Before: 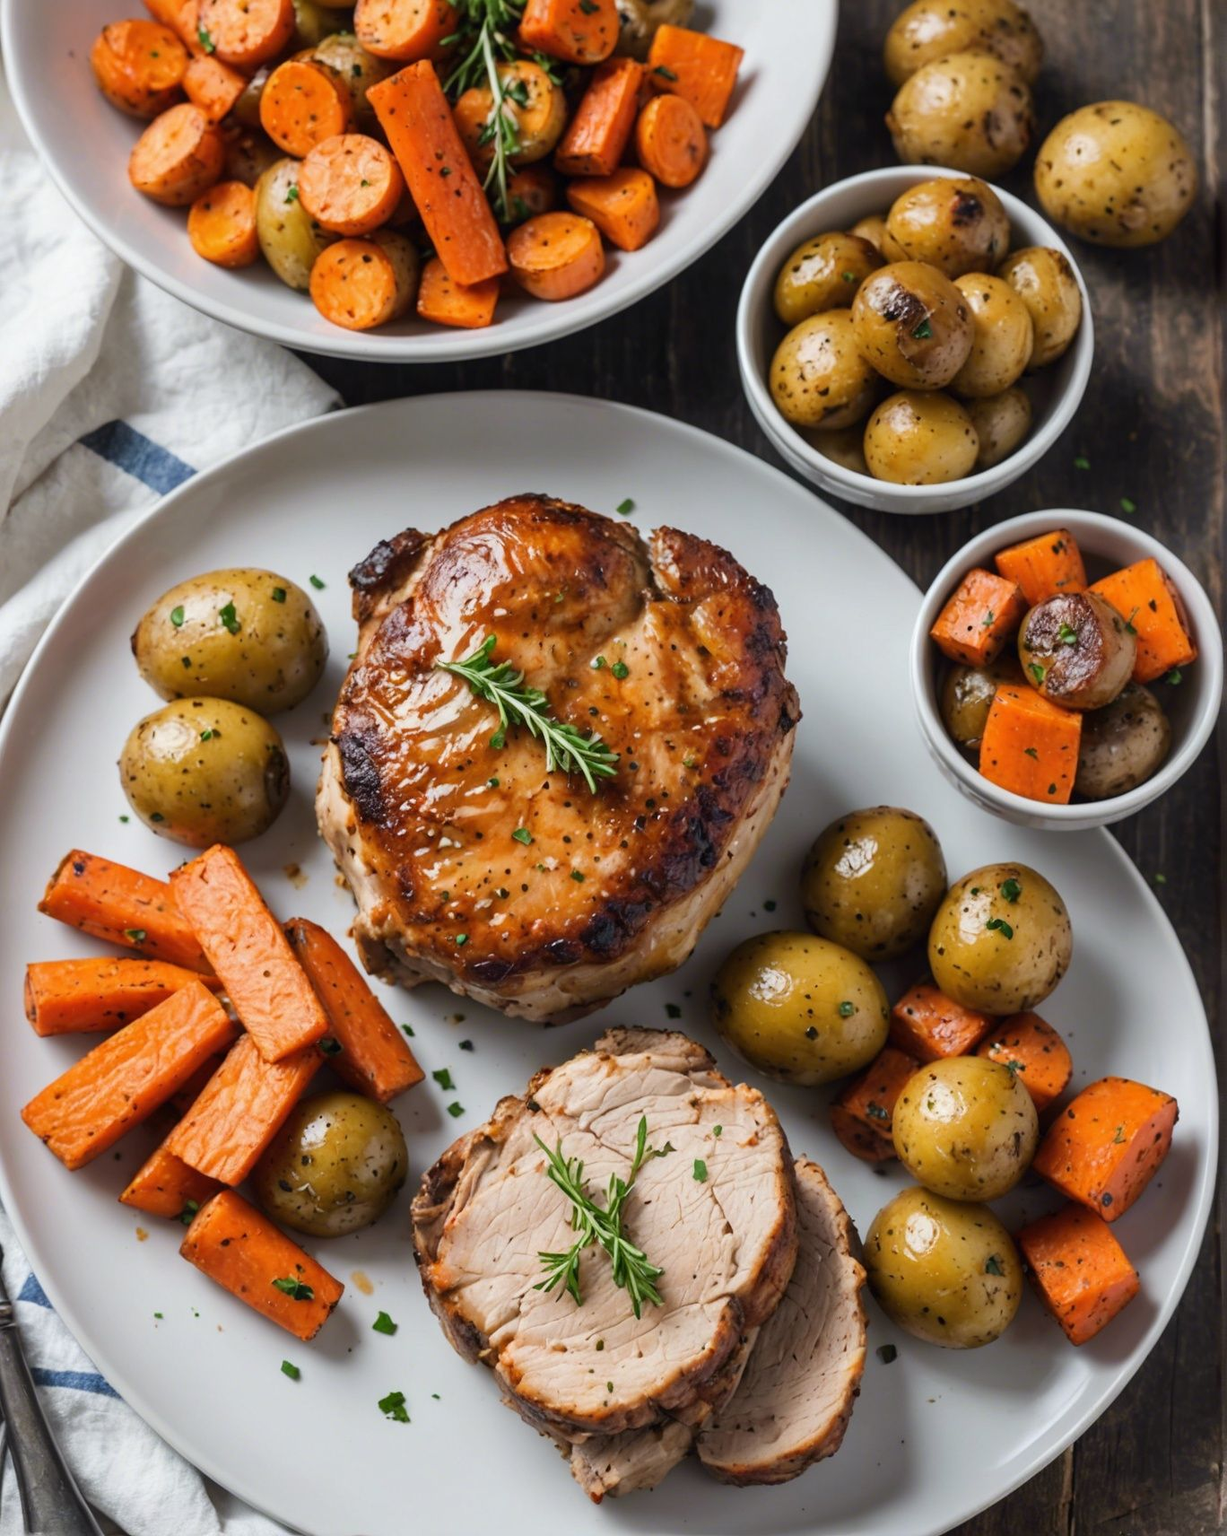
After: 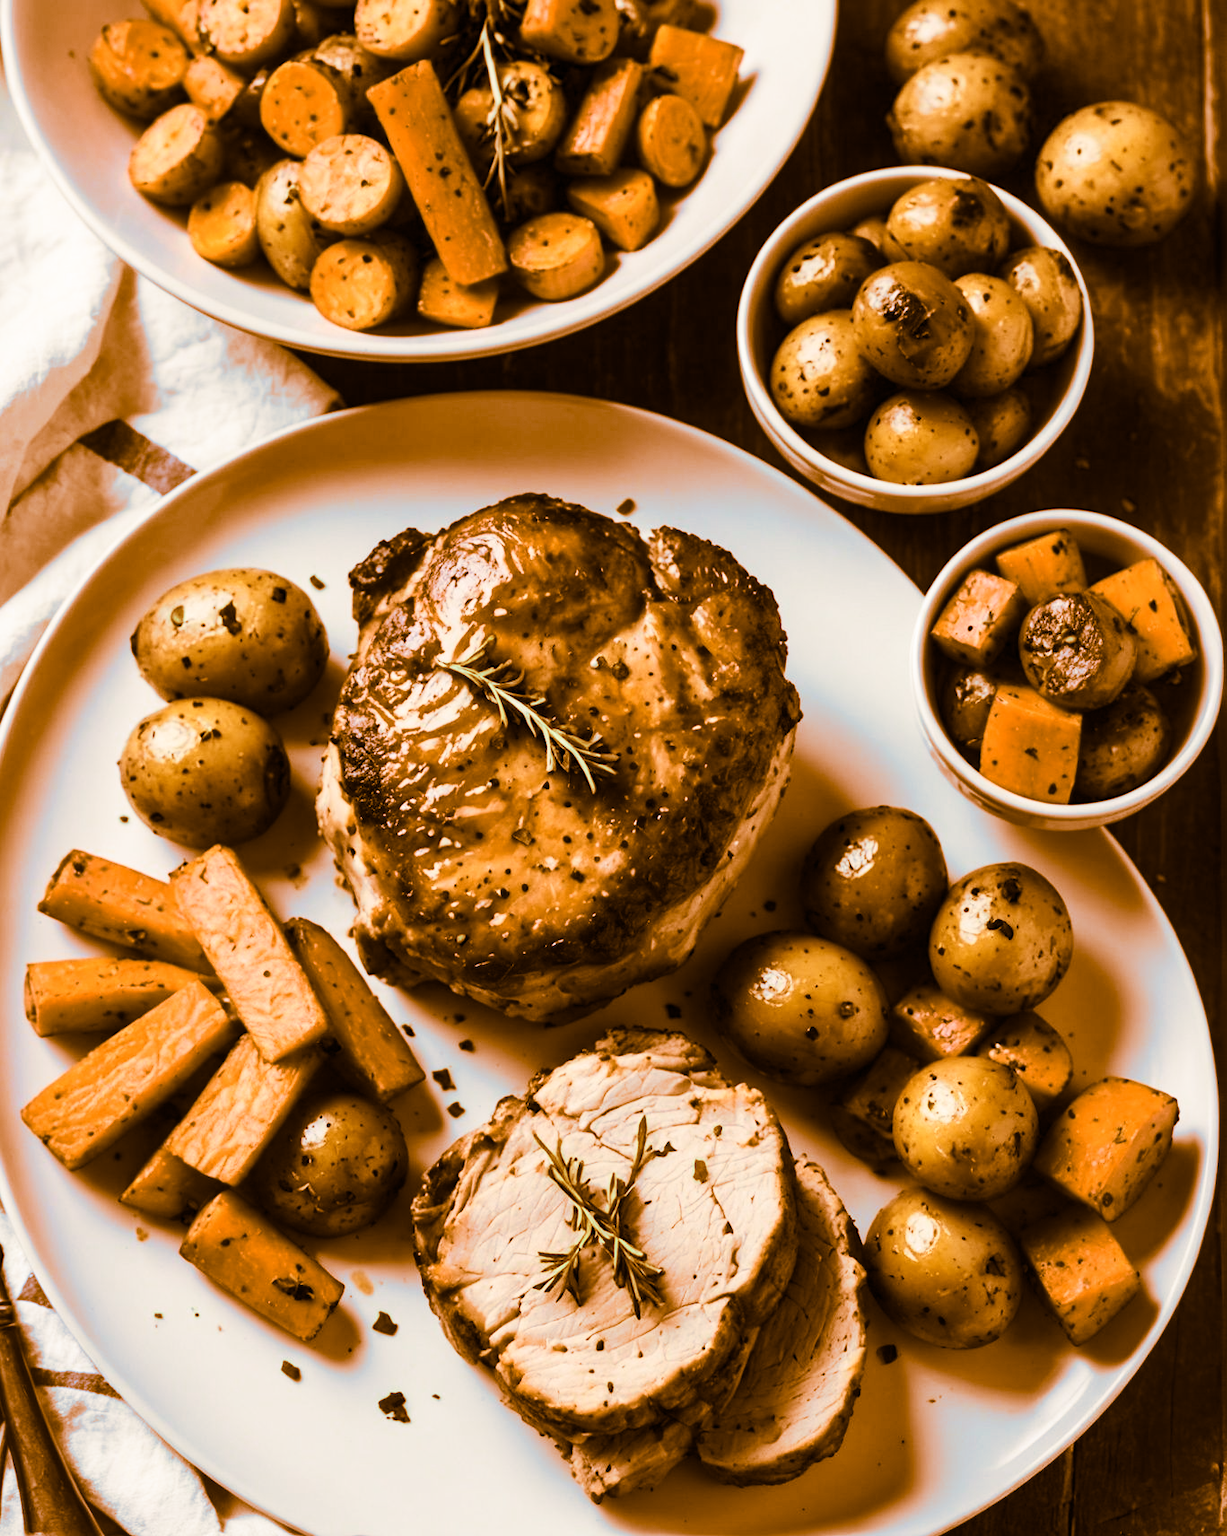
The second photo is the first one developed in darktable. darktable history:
split-toning: shadows › hue 26°, shadows › saturation 0.92, highlights › hue 40°, highlights › saturation 0.92, balance -63, compress 0%
contrast brightness saturation: contrast 0.28
